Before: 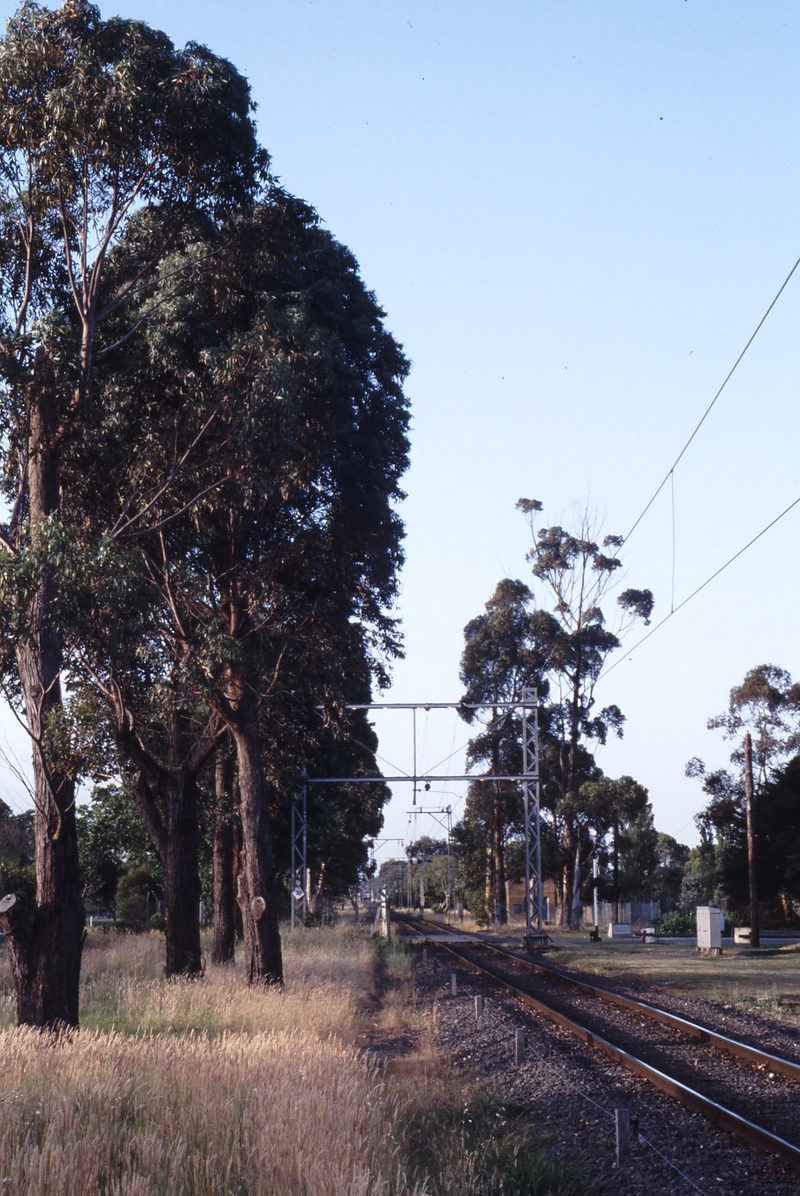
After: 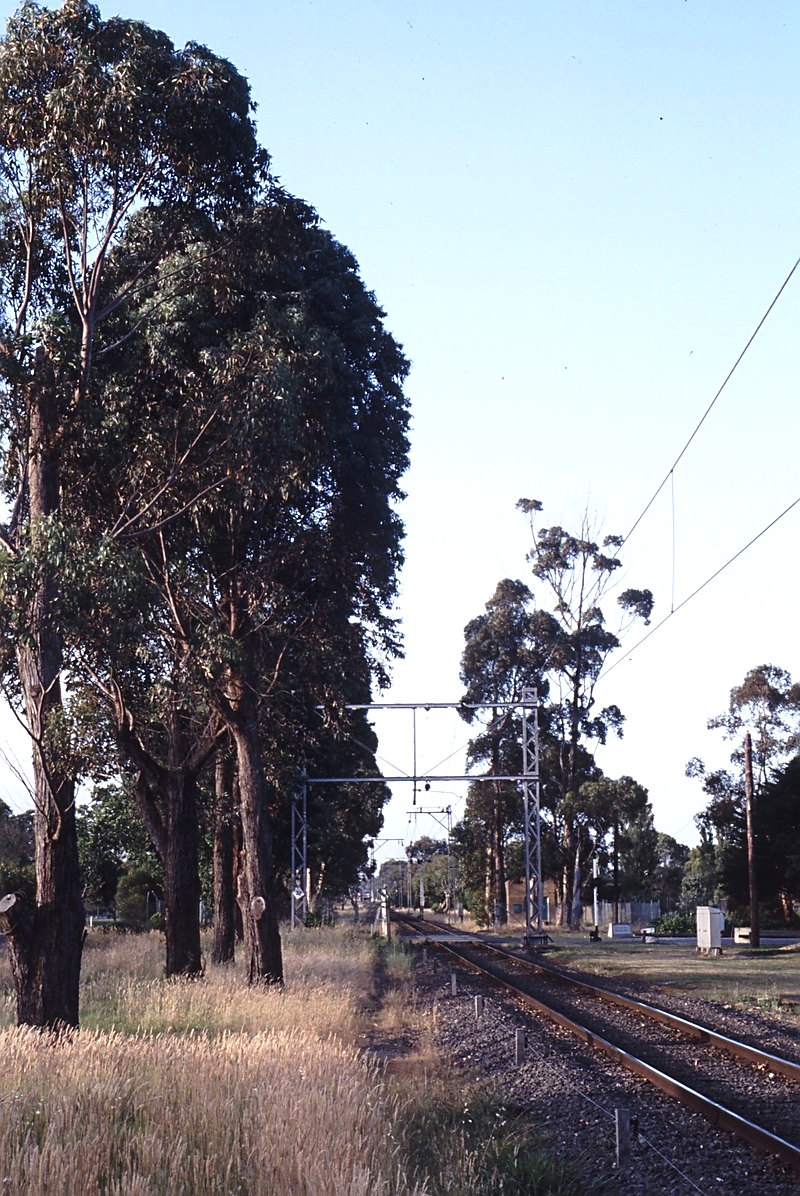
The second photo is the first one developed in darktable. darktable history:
exposure: exposure 0.29 EV, compensate highlight preservation false
sharpen: on, module defaults
